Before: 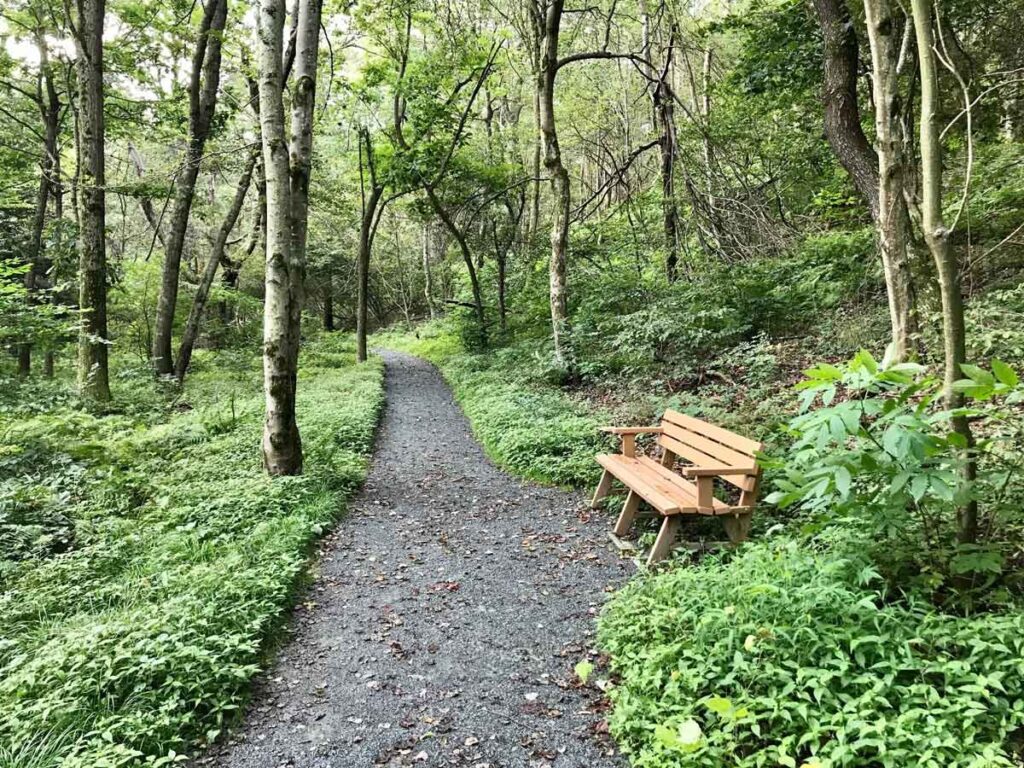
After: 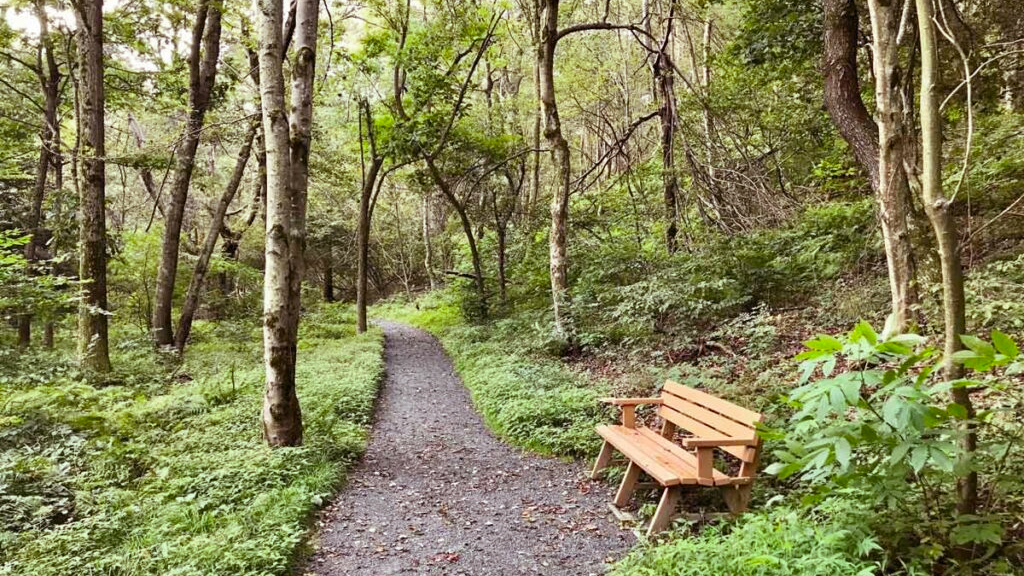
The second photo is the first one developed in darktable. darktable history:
crop: top 3.857%, bottom 21.132%
rgb levels: mode RGB, independent channels, levels [[0, 0.474, 1], [0, 0.5, 1], [0, 0.5, 1]]
vibrance: vibrance 100%
